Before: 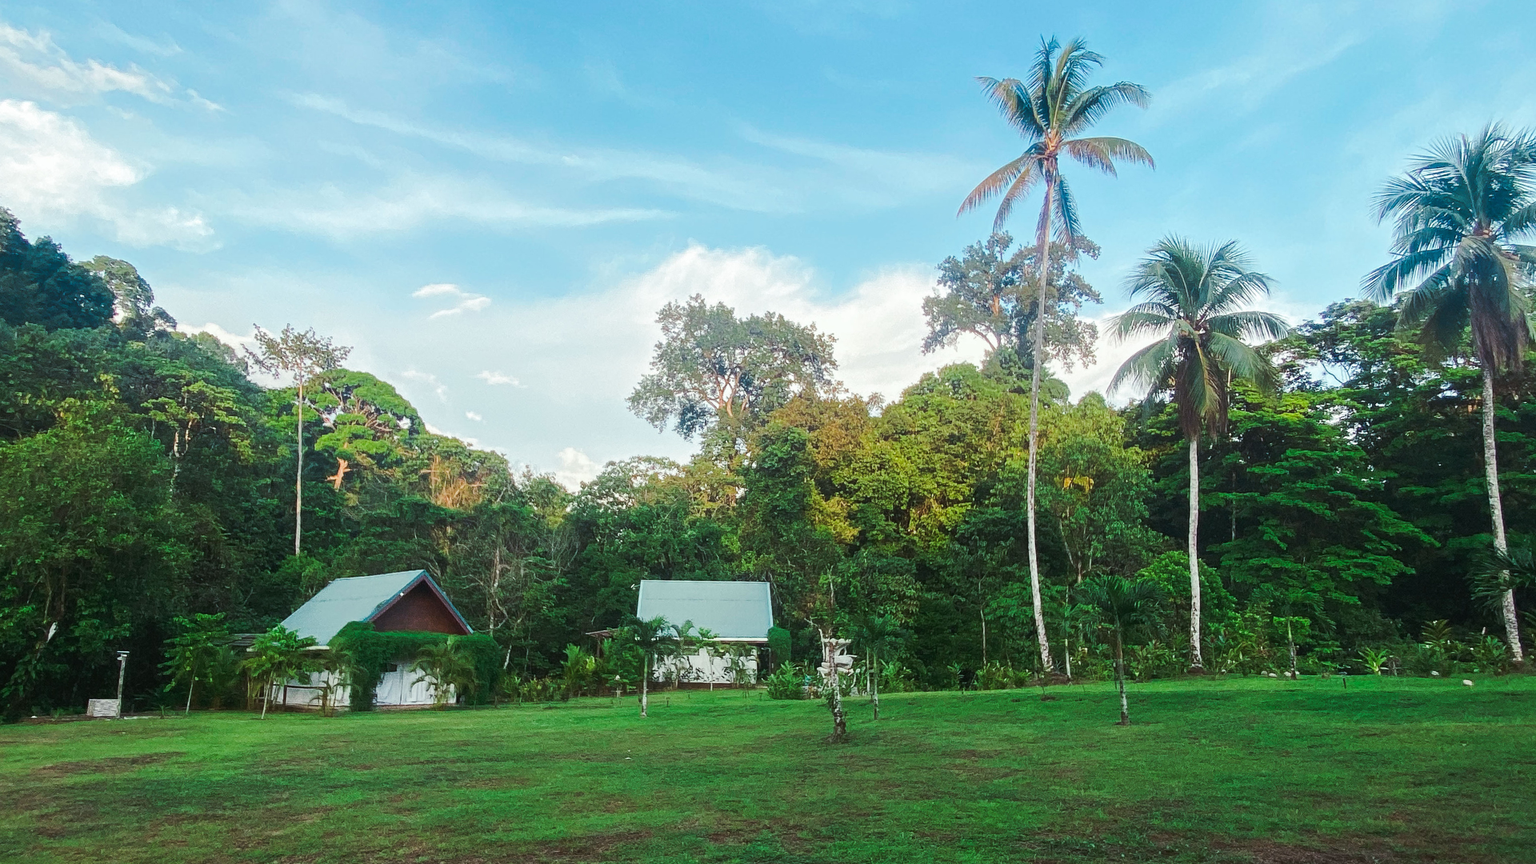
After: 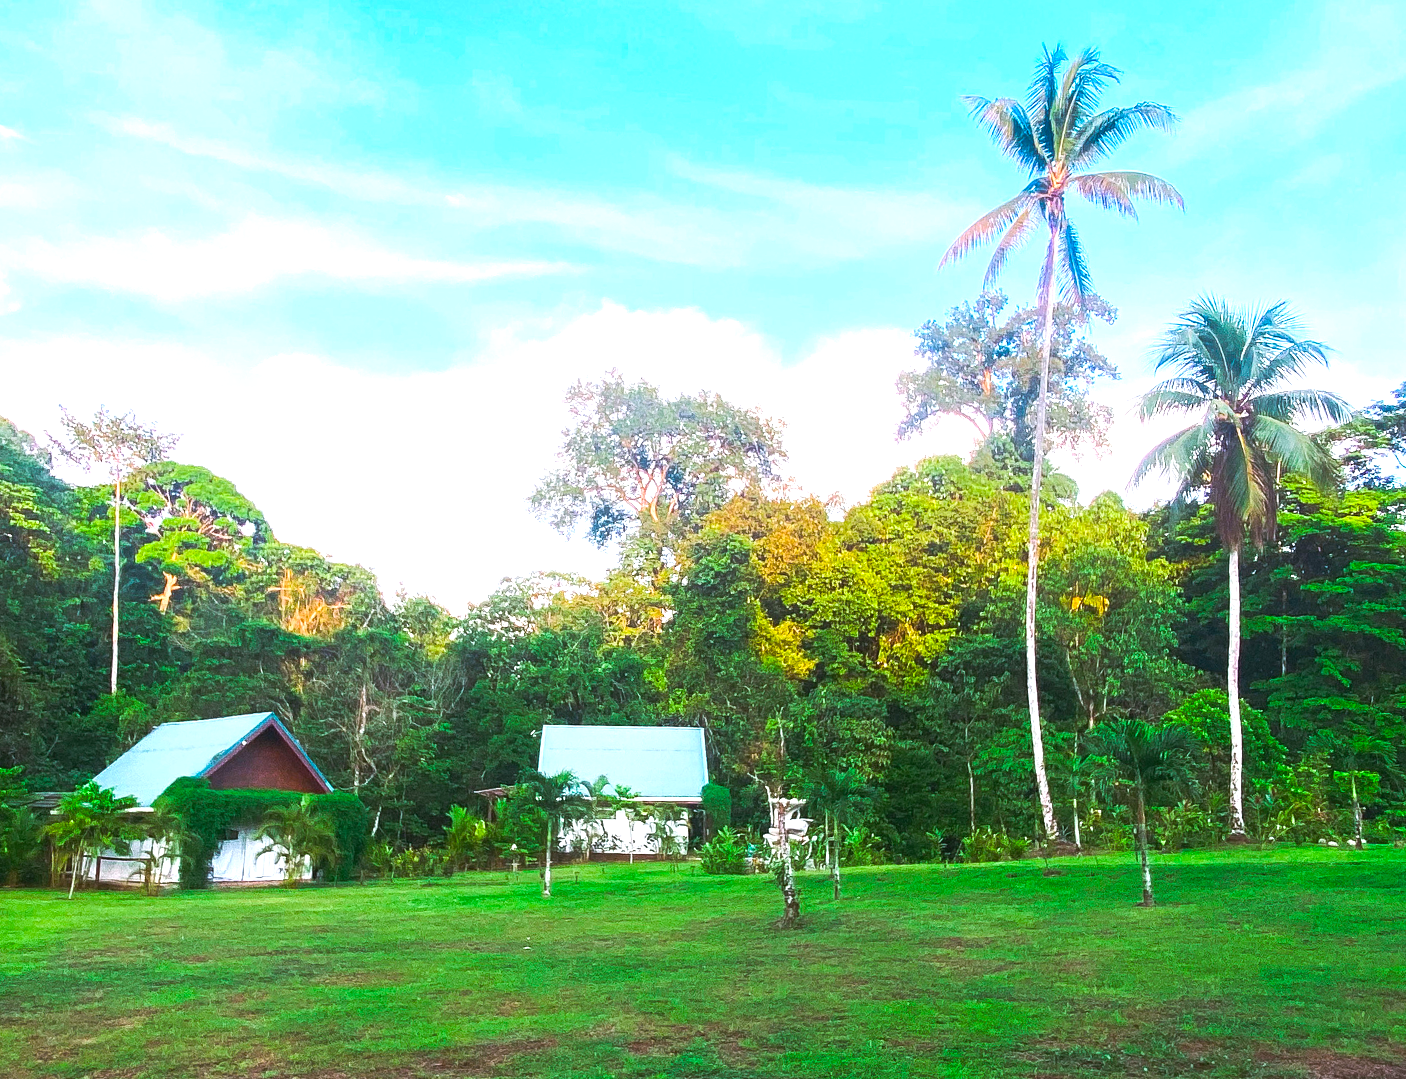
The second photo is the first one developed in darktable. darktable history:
color balance rgb: perceptual saturation grading › global saturation 30%, global vibrance 10%
exposure: exposure 0.935 EV, compensate highlight preservation false
white balance: red 1.05, blue 1.072
crop: left 13.443%, right 13.31%
